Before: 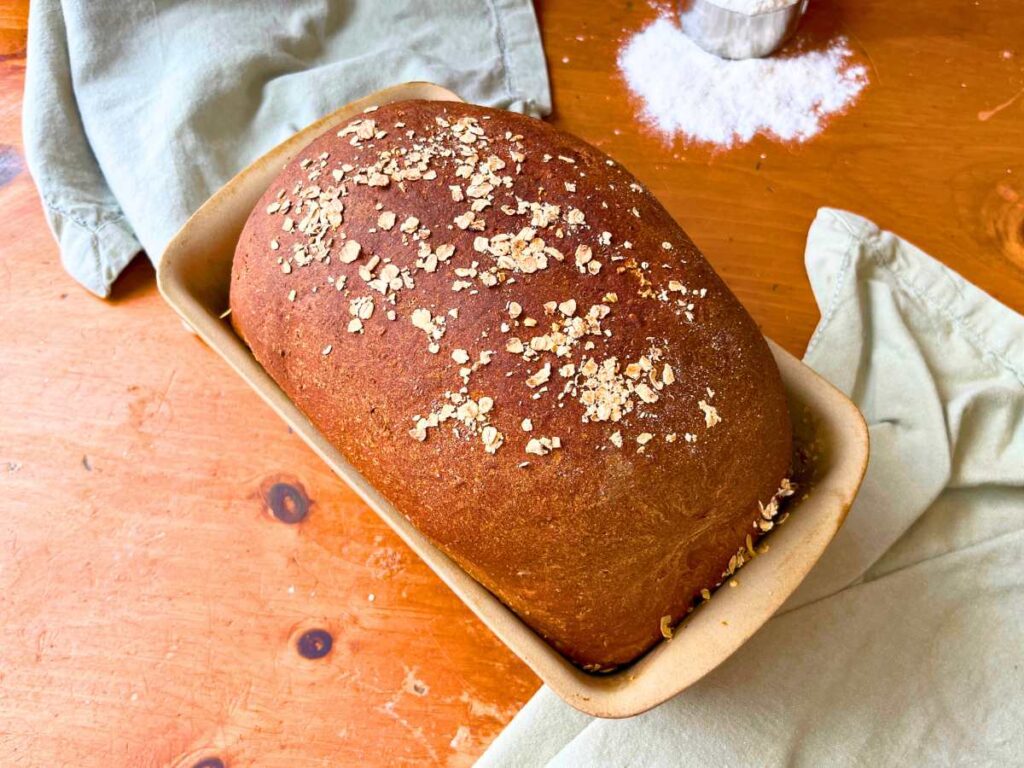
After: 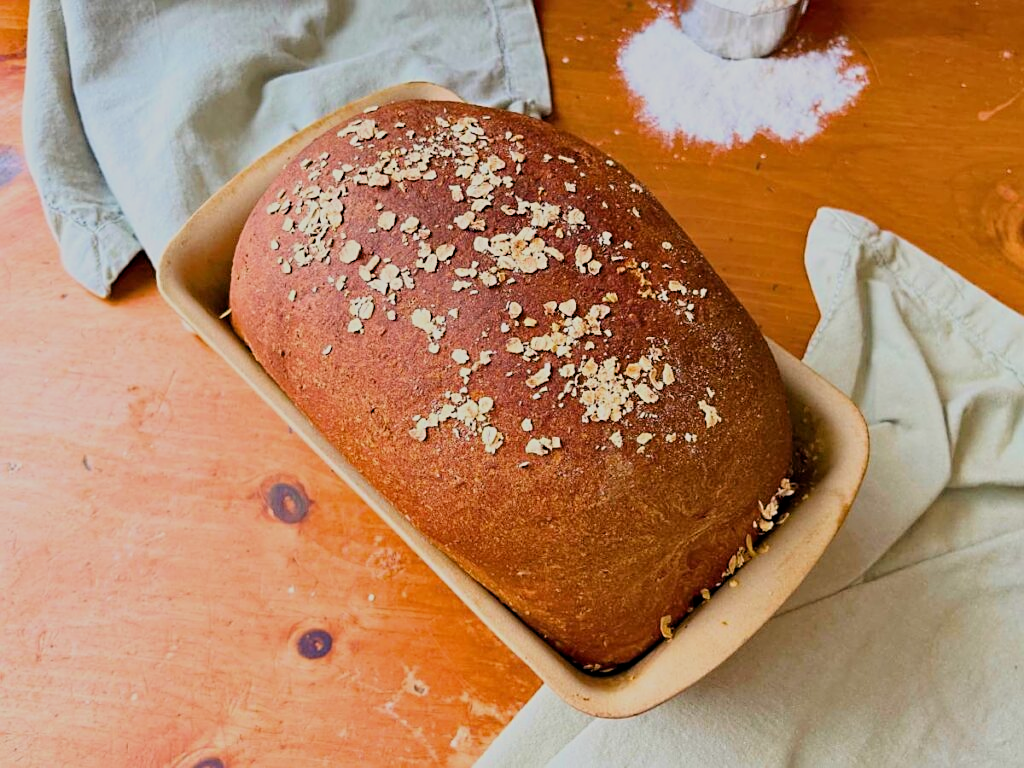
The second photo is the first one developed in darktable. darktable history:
sharpen: on, module defaults
filmic rgb: black relative exposure -7.15 EV, white relative exposure 5.36 EV, hardness 3.02, color science v6 (2022)
